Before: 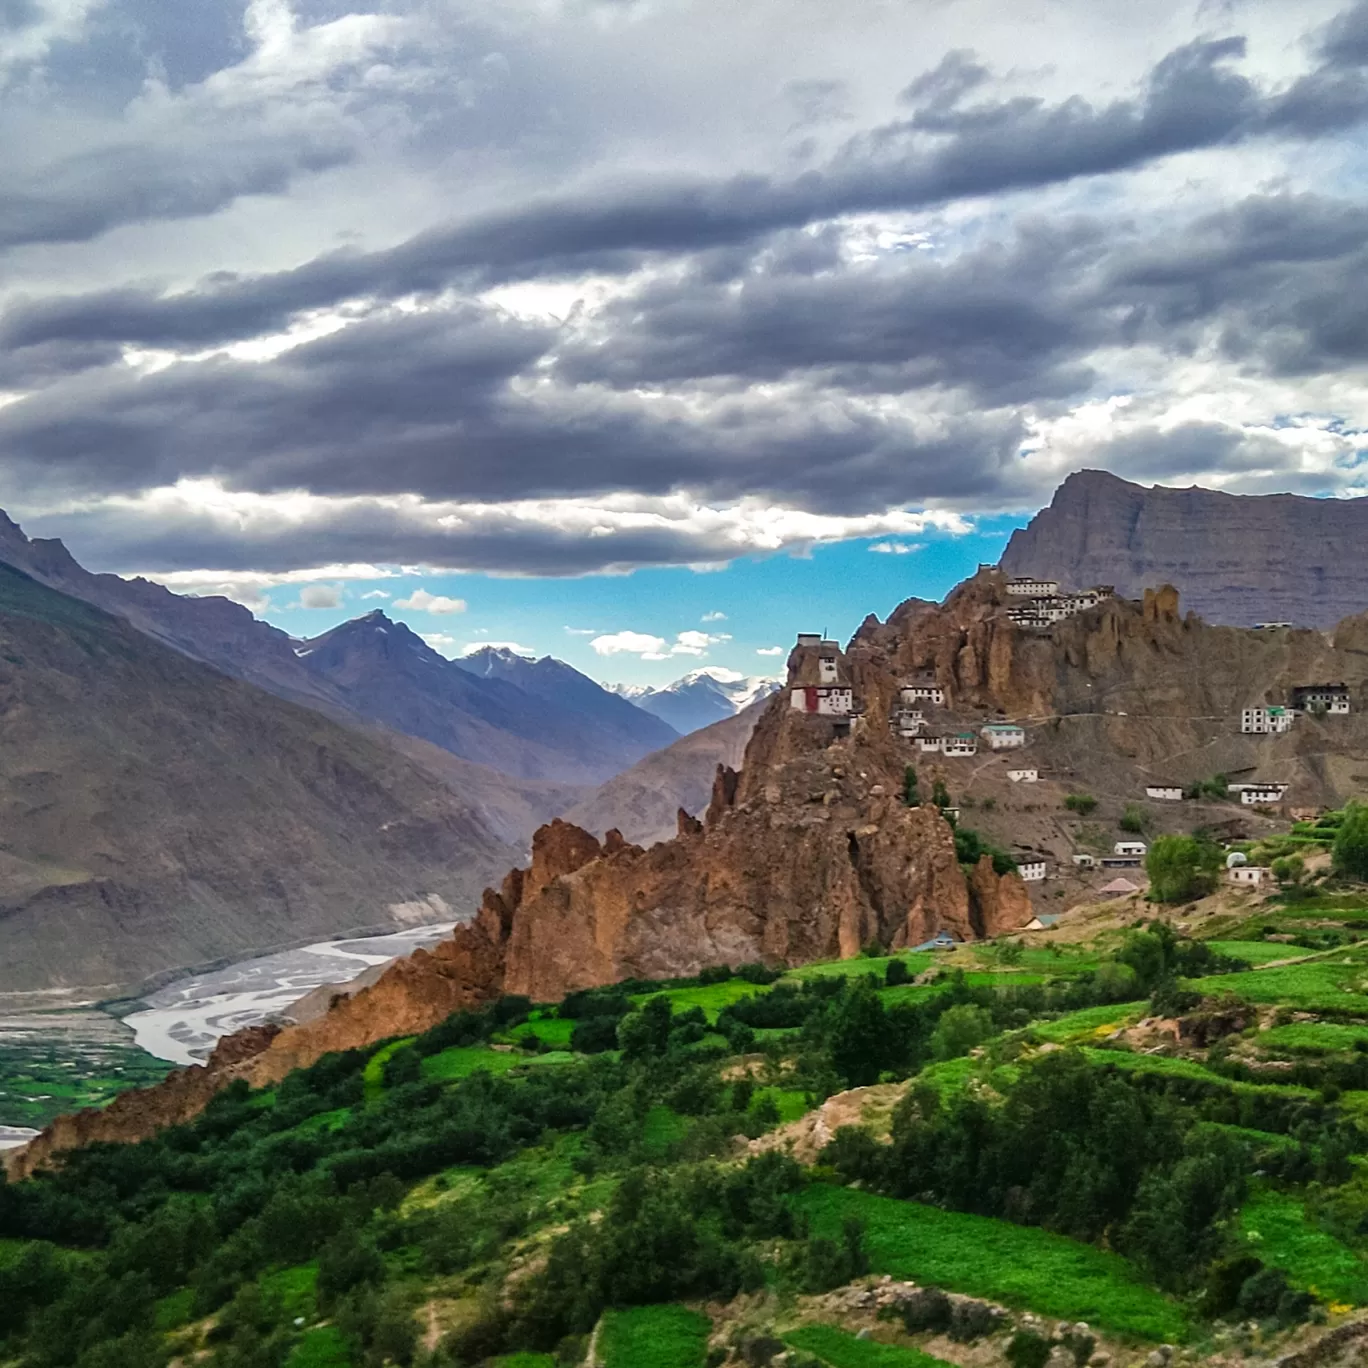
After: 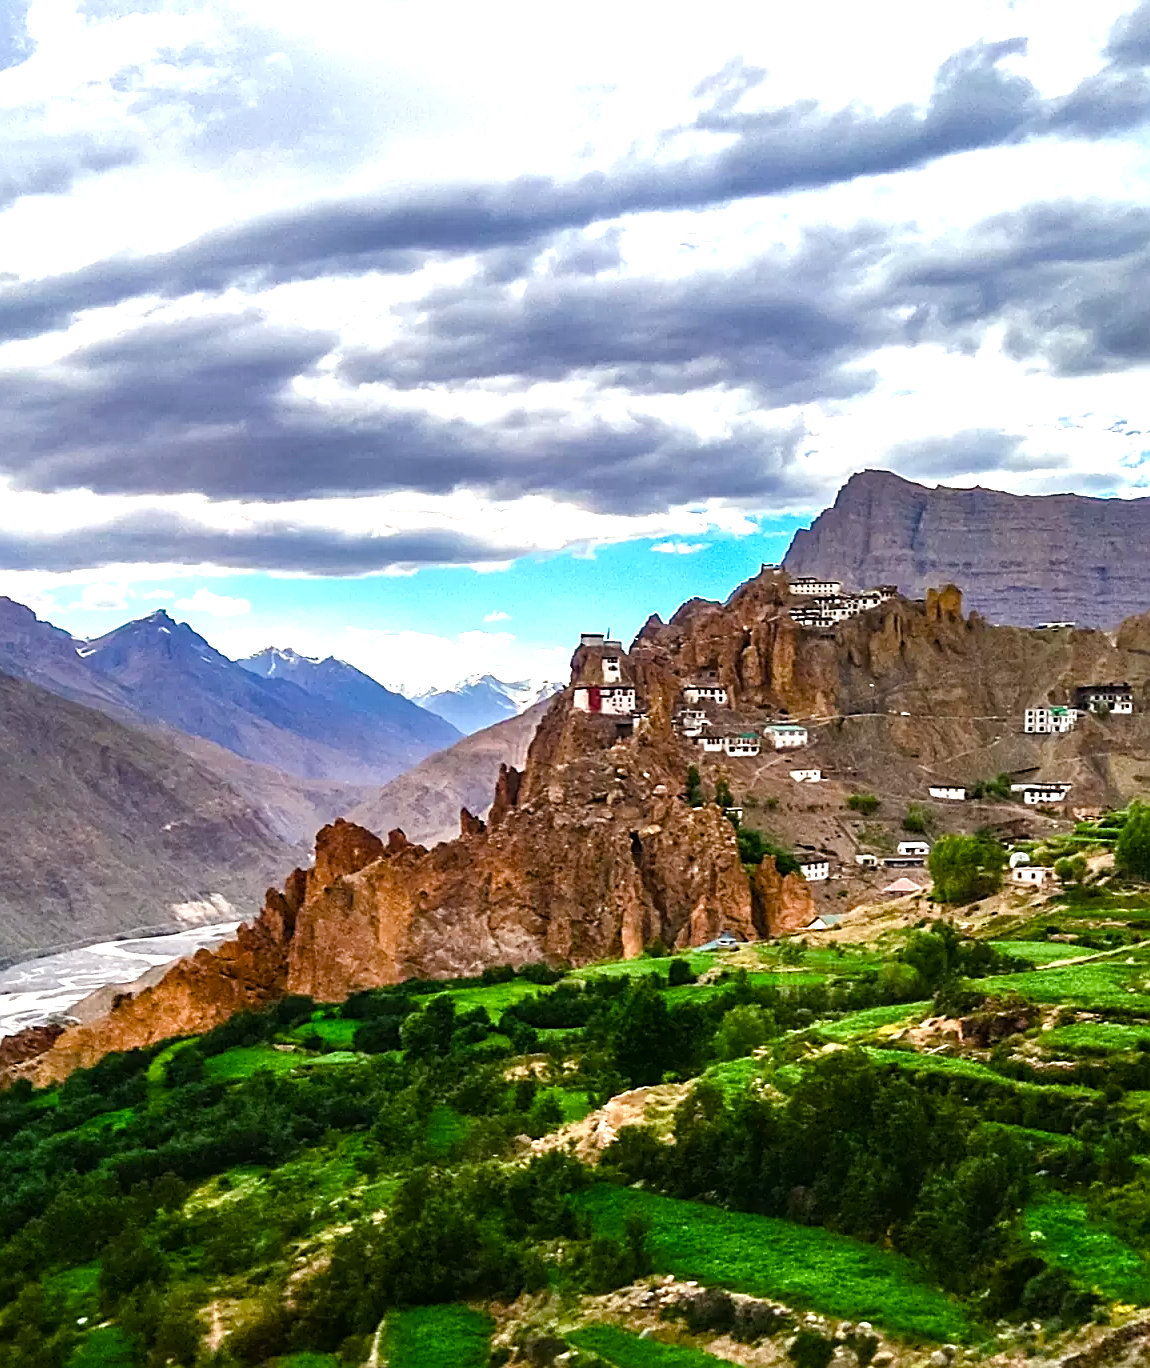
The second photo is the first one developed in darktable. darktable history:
tone equalizer: -8 EV -0.711 EV, -7 EV -0.707 EV, -6 EV -0.584 EV, -5 EV -0.396 EV, -3 EV 0.369 EV, -2 EV 0.6 EV, -1 EV 0.69 EV, +0 EV 0.778 EV, edges refinement/feathering 500, mask exposure compensation -1.57 EV, preserve details no
crop: left 15.883%
color balance rgb: power › luminance 0.974%, power › chroma 0.408%, power › hue 30.93°, perceptual saturation grading › global saturation 20%, perceptual saturation grading › highlights -50.005%, perceptual saturation grading › shadows 30.078%, perceptual brilliance grading › global brilliance 10.191%, perceptual brilliance grading › shadows 15.432%, global vibrance 24.668%
sharpen: on, module defaults
